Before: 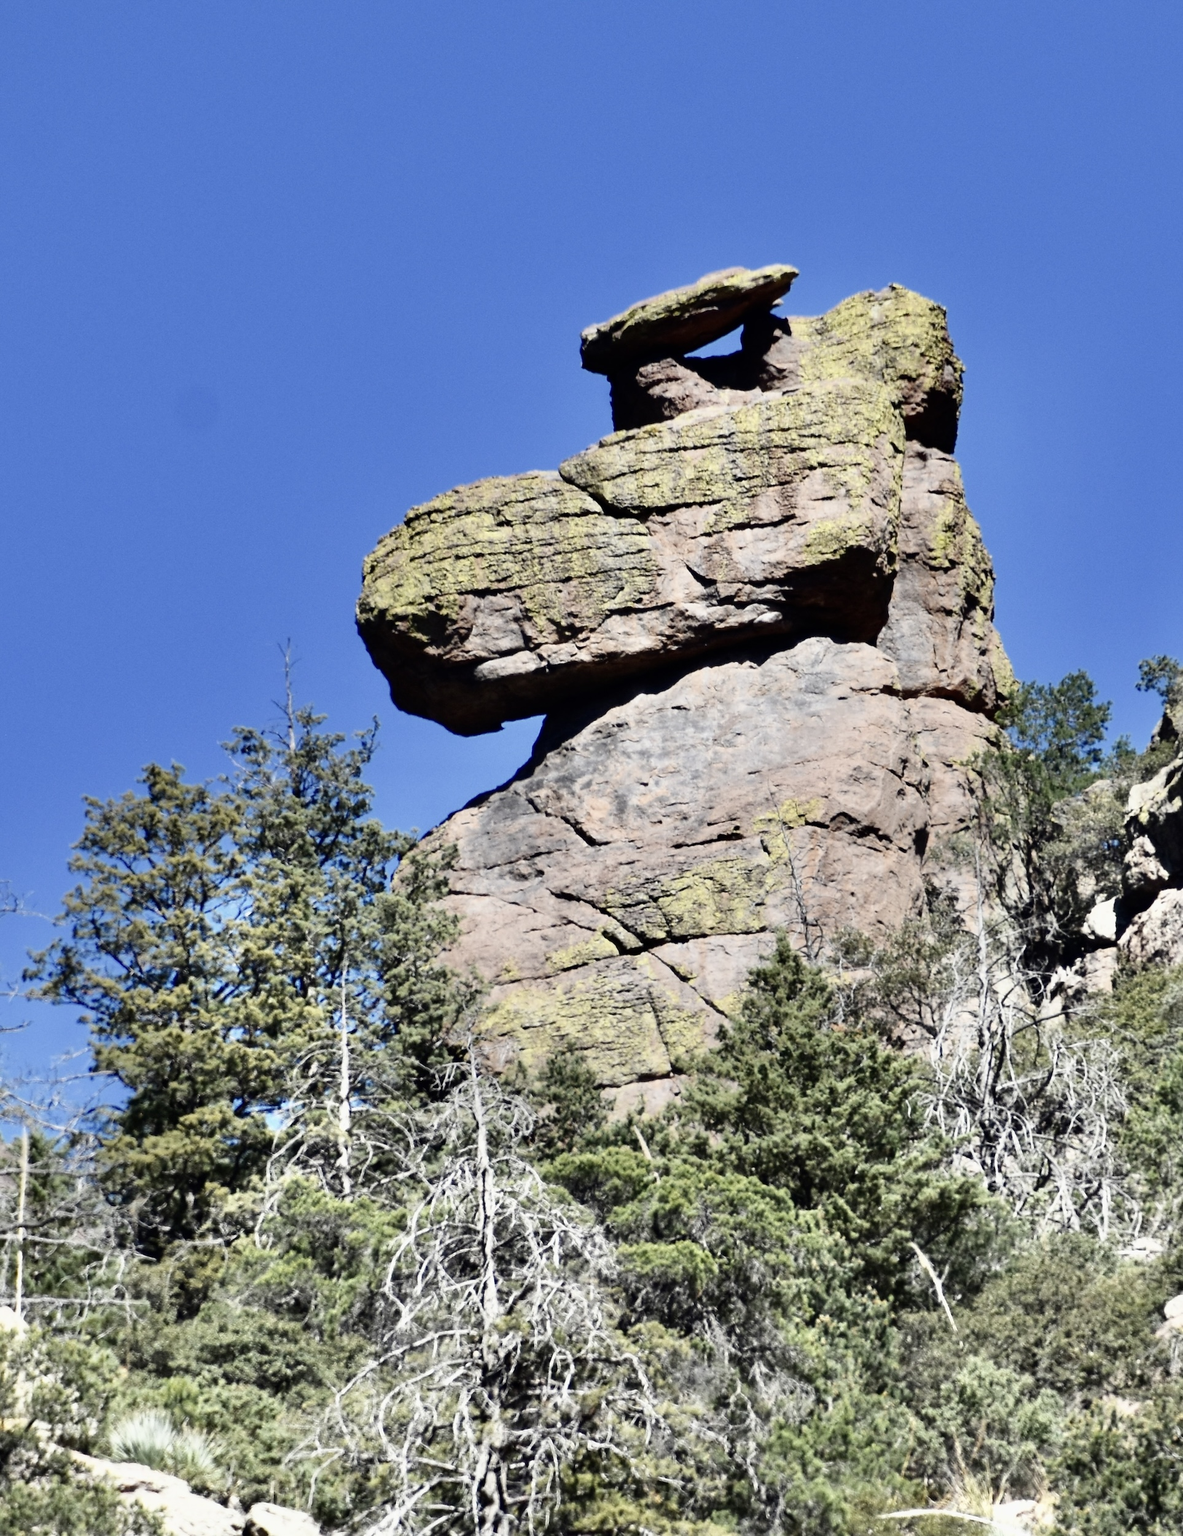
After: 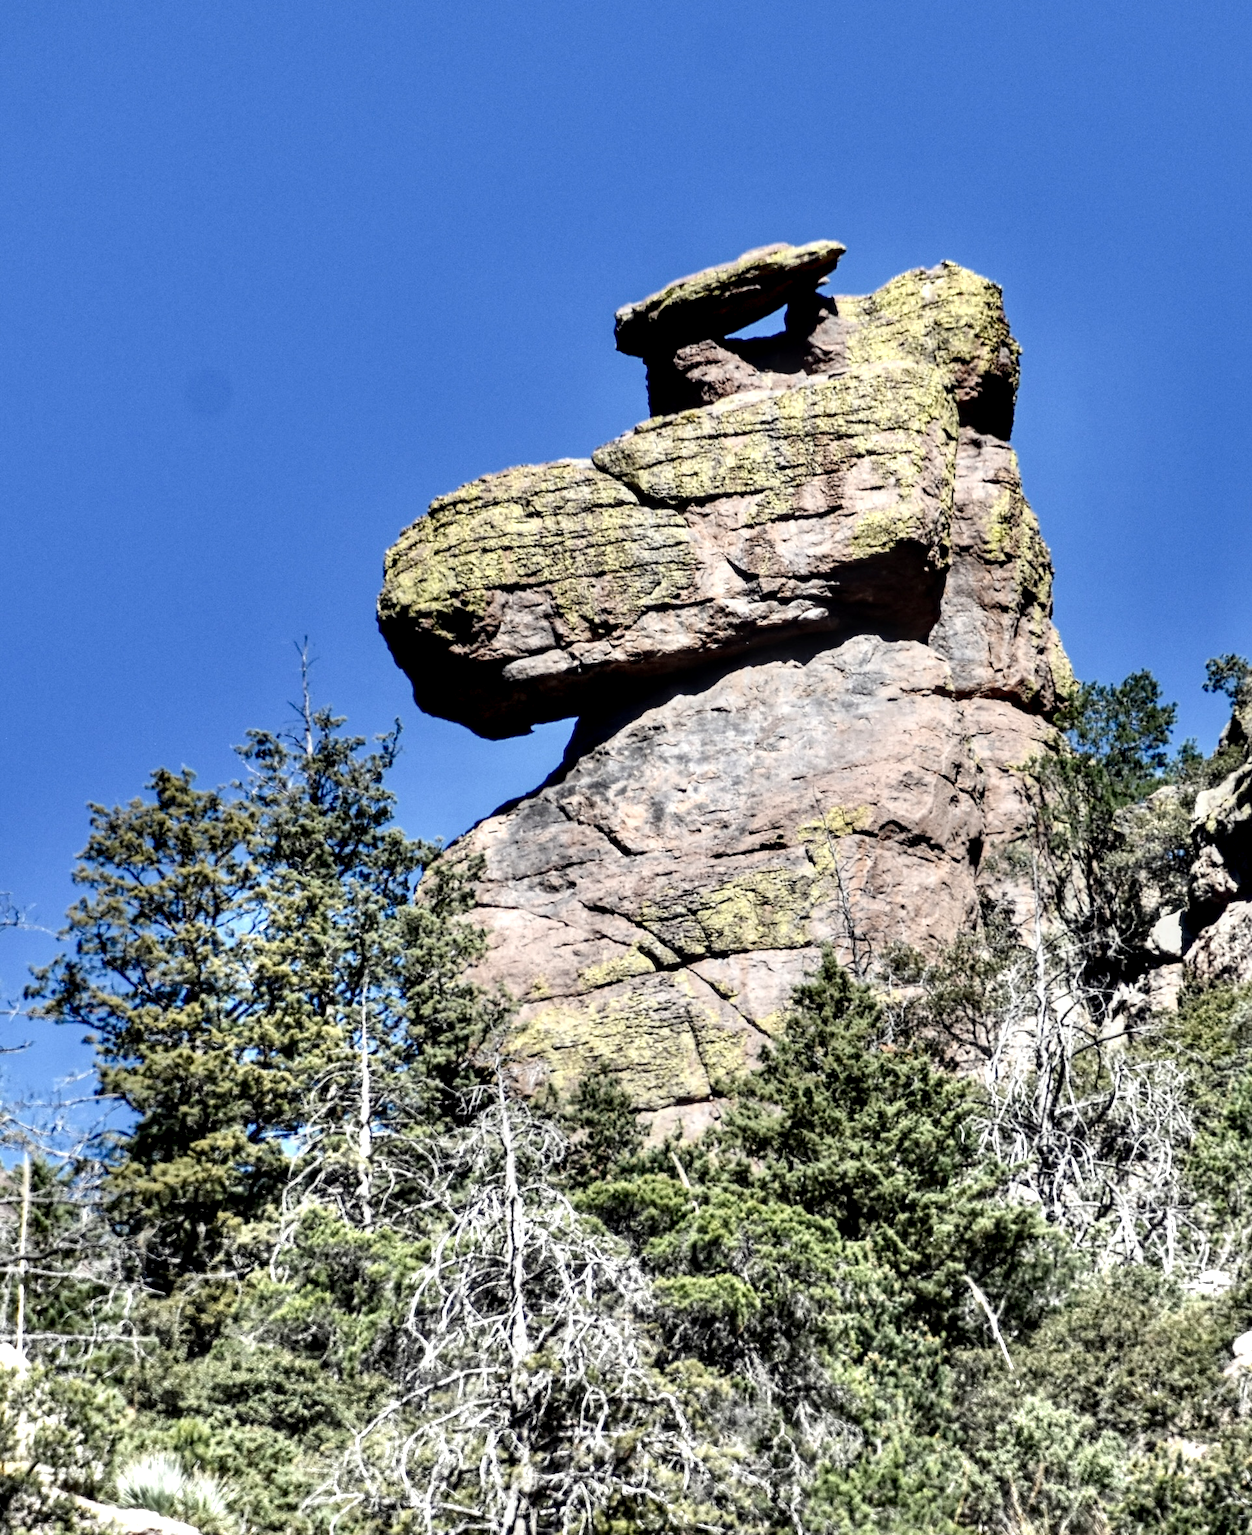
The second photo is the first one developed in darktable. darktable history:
crop and rotate: top 2.479%, bottom 3.018%
local contrast: highlights 79%, shadows 56%, detail 175%, midtone range 0.428
